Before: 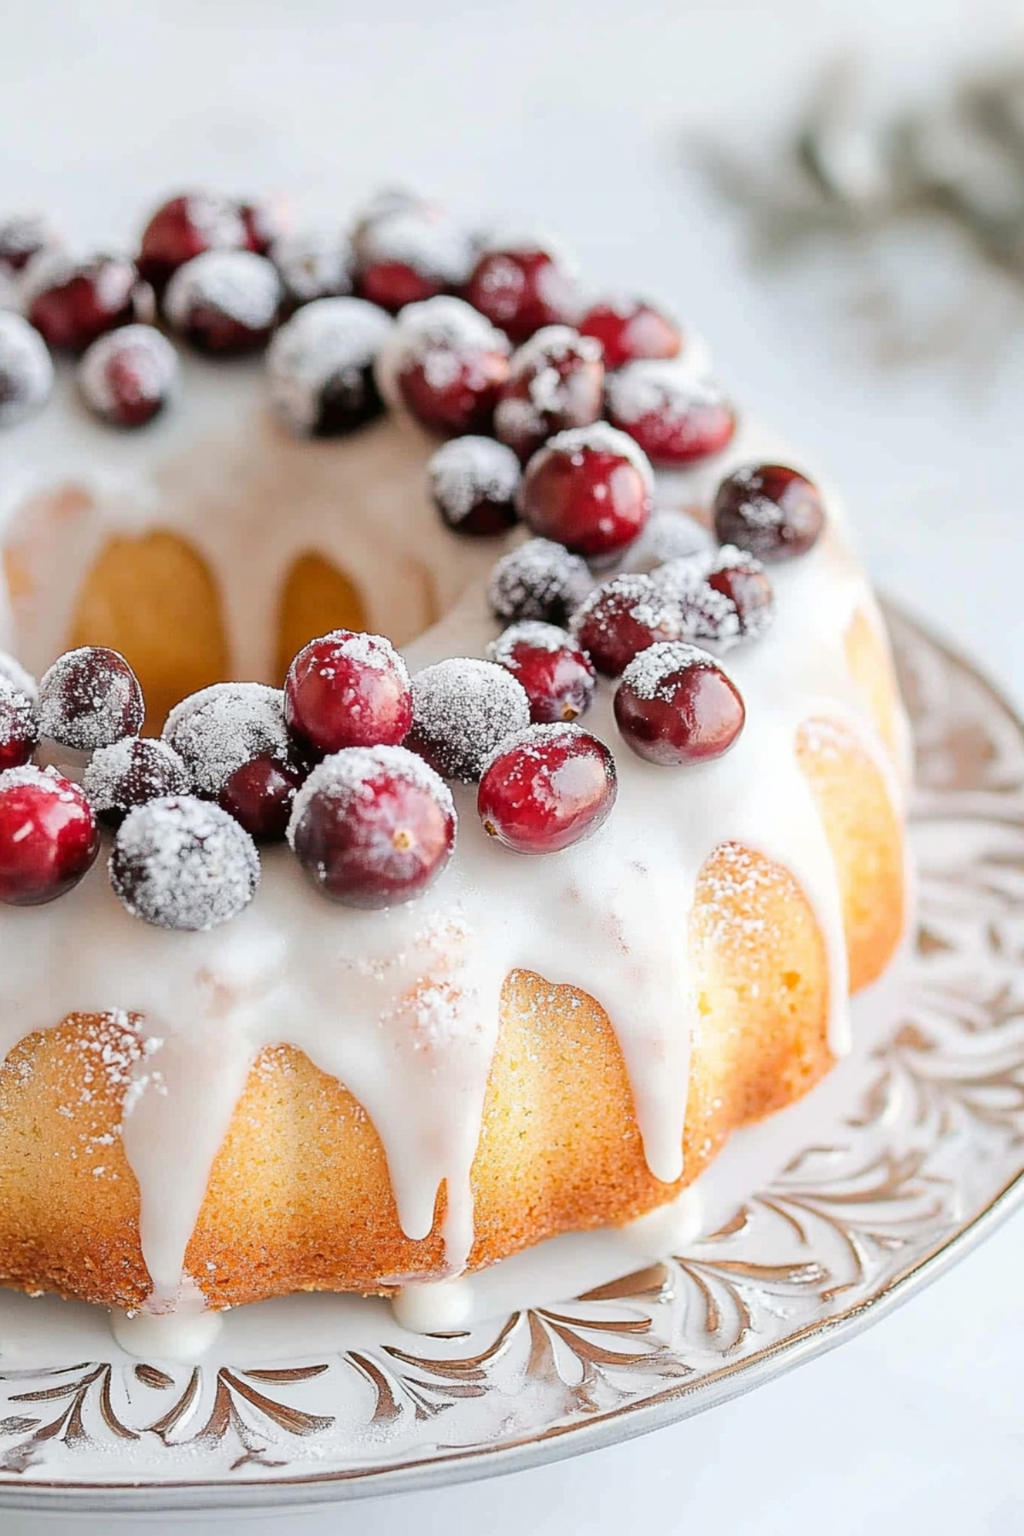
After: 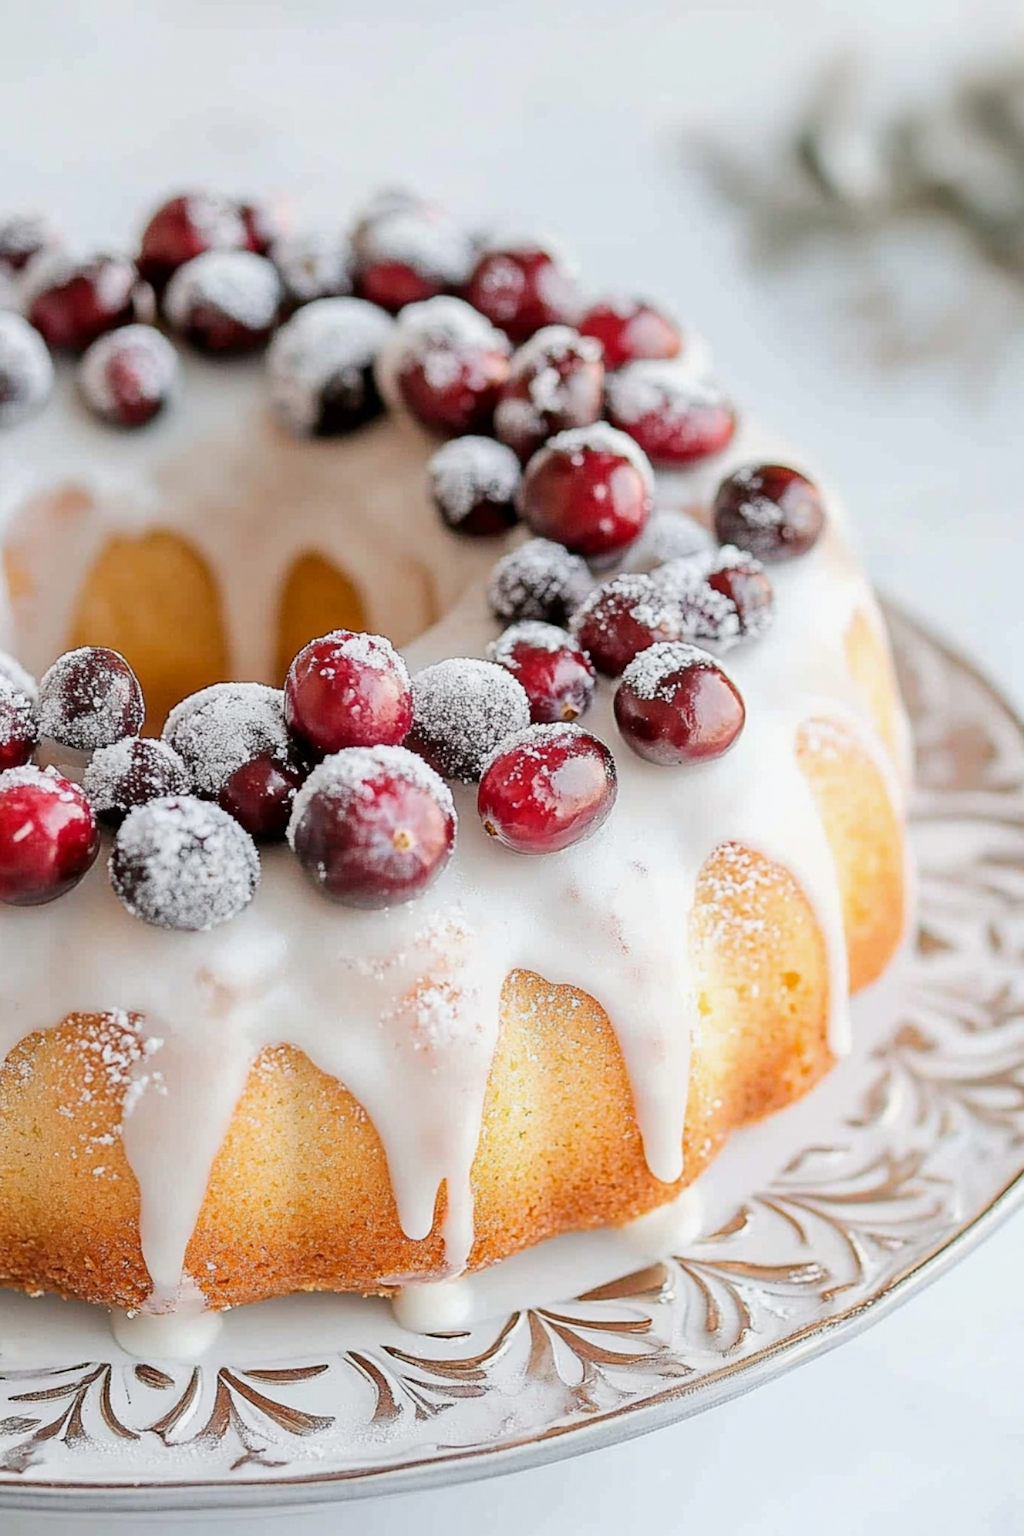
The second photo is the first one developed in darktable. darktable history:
exposure: black level correction 0.002, exposure -0.098 EV, compensate highlight preservation false
